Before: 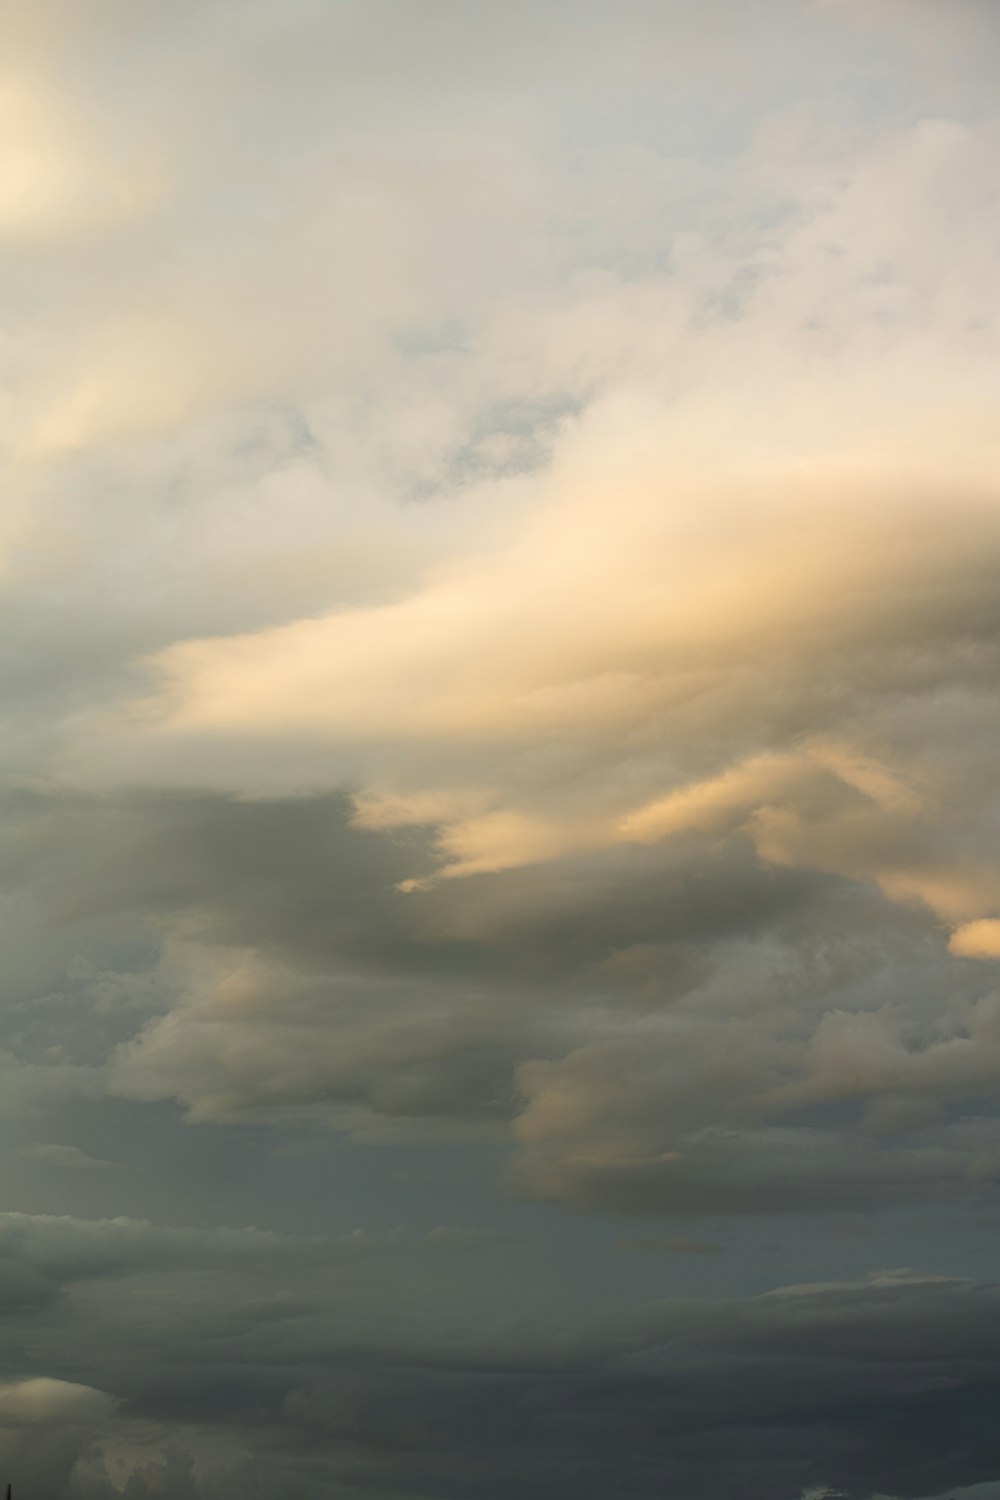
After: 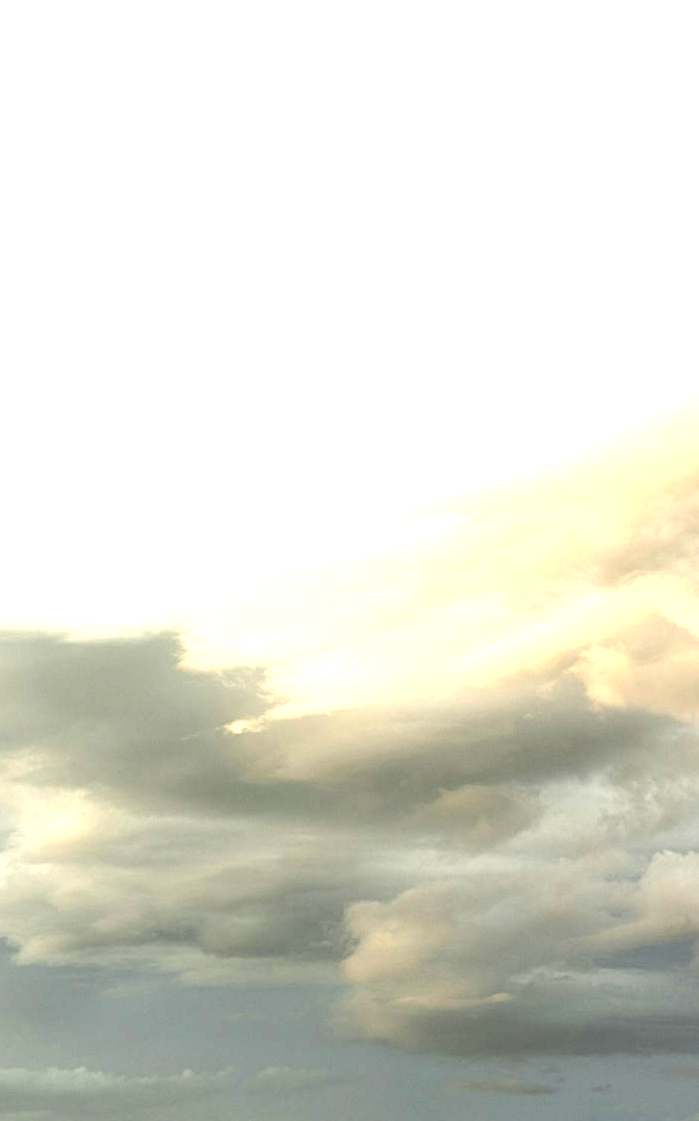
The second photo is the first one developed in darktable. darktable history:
crop and rotate: left 17.046%, top 10.659%, right 12.989%, bottom 14.553%
local contrast: highlights 123%, shadows 126%, detail 140%, midtone range 0.254
exposure: exposure 1.16 EV, compensate exposure bias true, compensate highlight preservation false
tone equalizer: -8 EV -0.75 EV, -7 EV -0.7 EV, -6 EV -0.6 EV, -5 EV -0.4 EV, -3 EV 0.4 EV, -2 EV 0.6 EV, -1 EV 0.7 EV, +0 EV 0.75 EV, edges refinement/feathering 500, mask exposure compensation -1.57 EV, preserve details no
